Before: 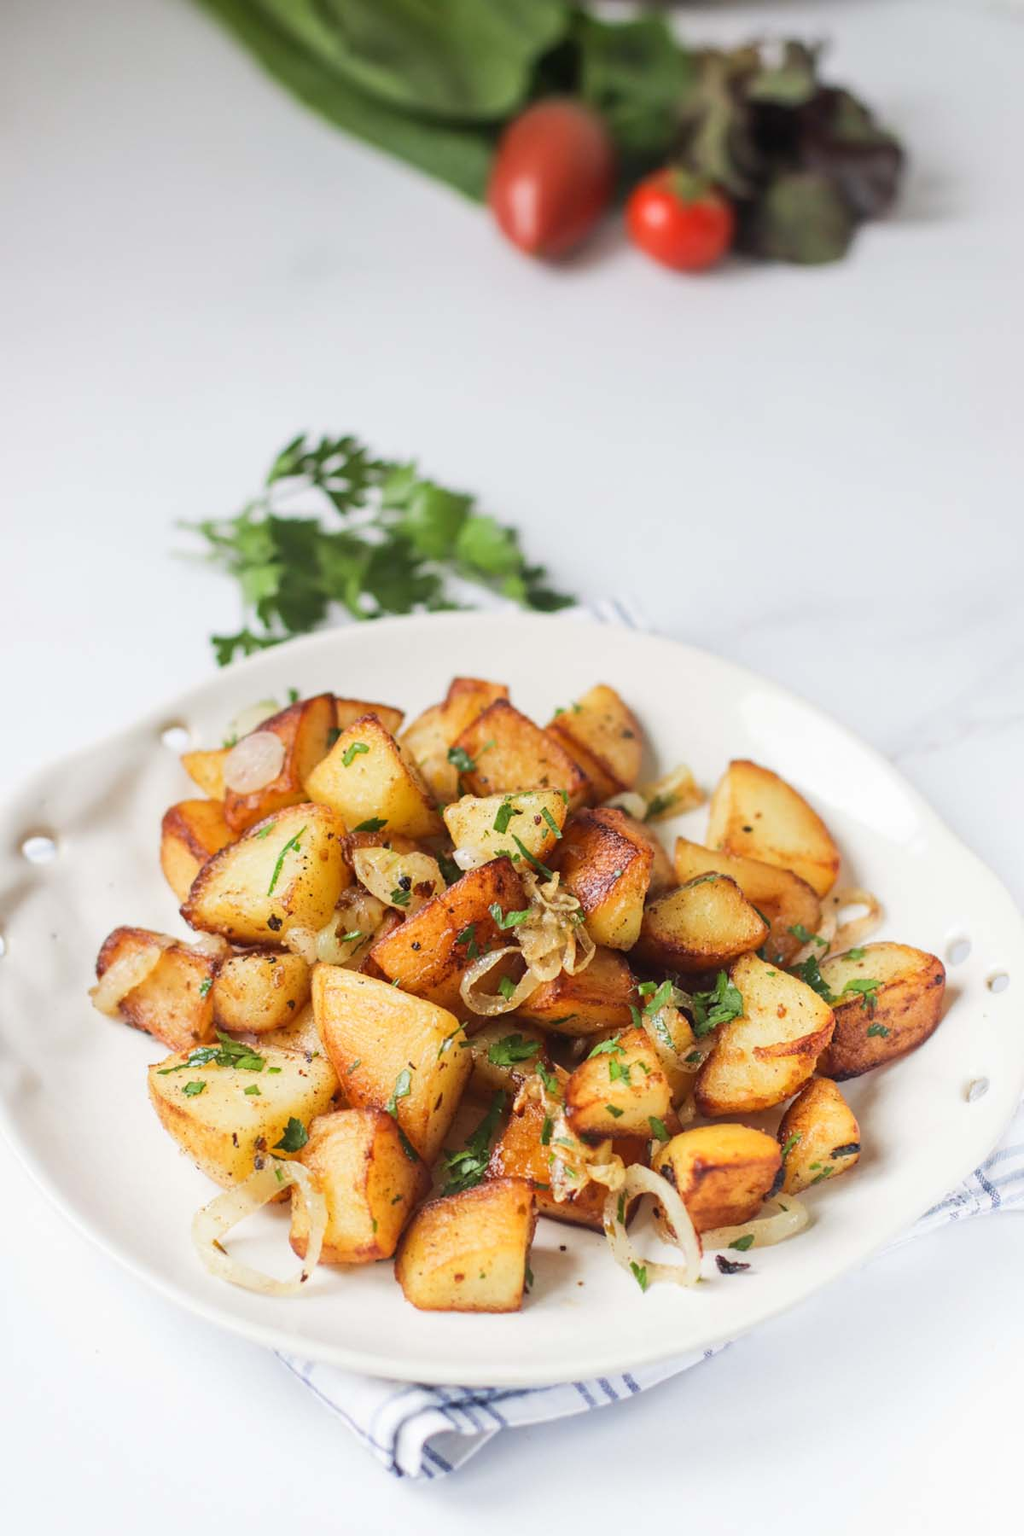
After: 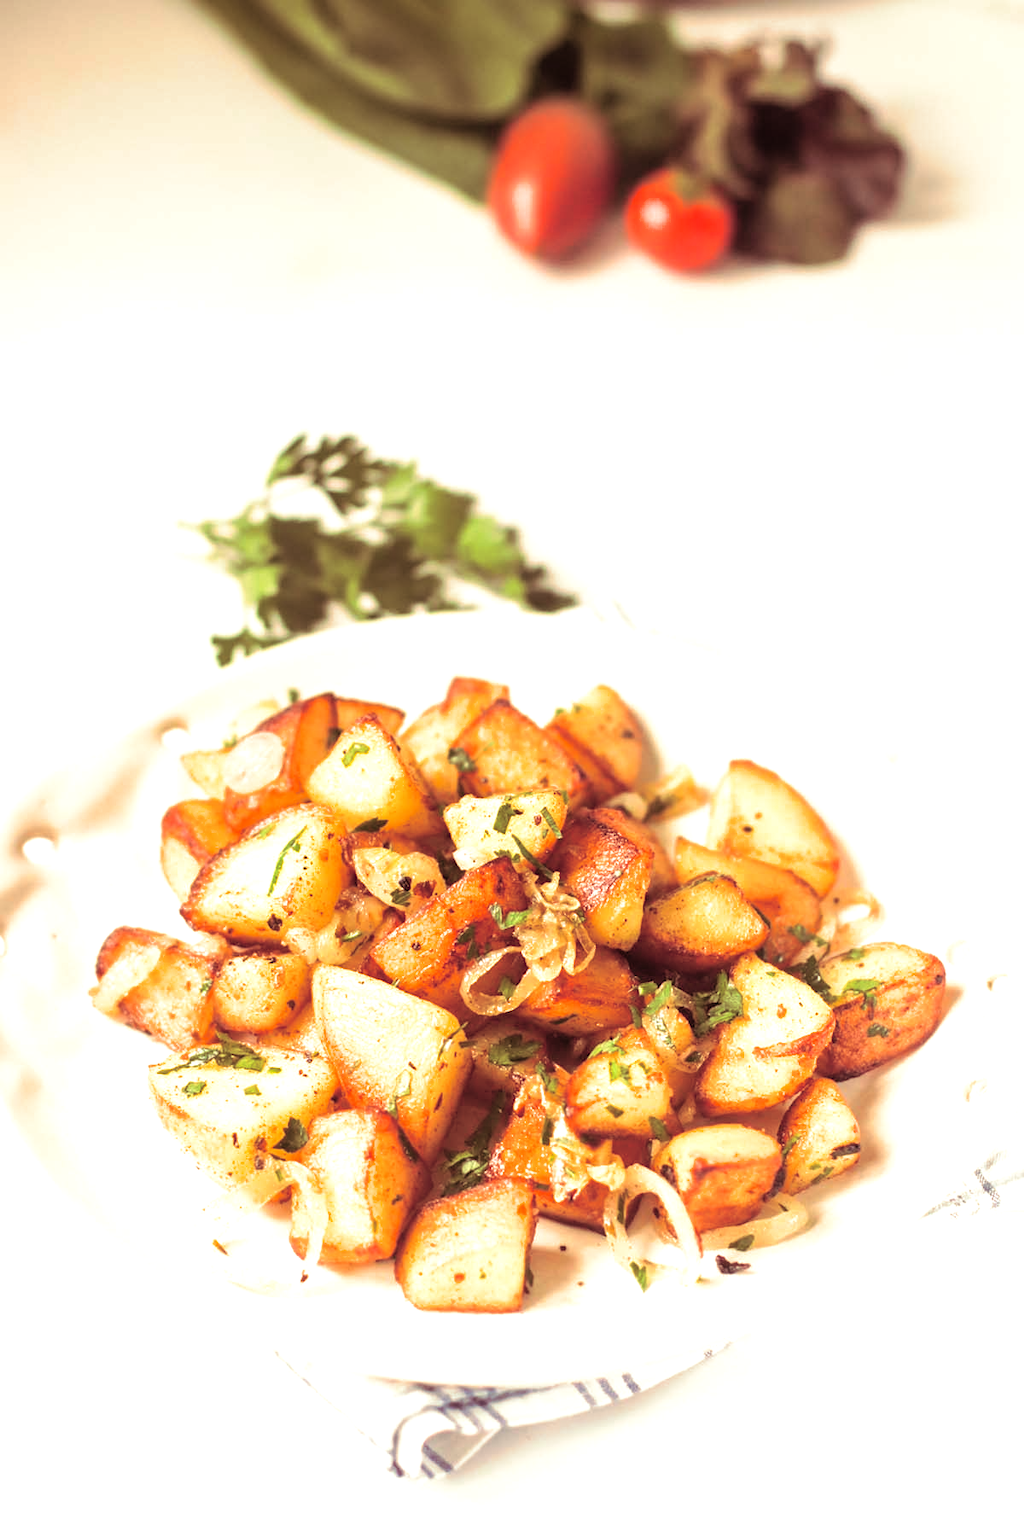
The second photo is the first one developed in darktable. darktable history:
white balance: red 1.138, green 0.996, blue 0.812
tone equalizer: -8 EV -0.75 EV, -7 EV -0.7 EV, -6 EV -0.6 EV, -5 EV -0.4 EV, -3 EV 0.4 EV, -2 EV 0.6 EV, -1 EV 0.7 EV, +0 EV 0.75 EV, edges refinement/feathering 500, mask exposure compensation -1.57 EV, preserve details no
tone curve: curves: ch0 [(0, 0) (0.004, 0.008) (0.077, 0.156) (0.169, 0.29) (0.774, 0.774) (1, 1)], color space Lab, linked channels, preserve colors none
split-toning: highlights › hue 180°
